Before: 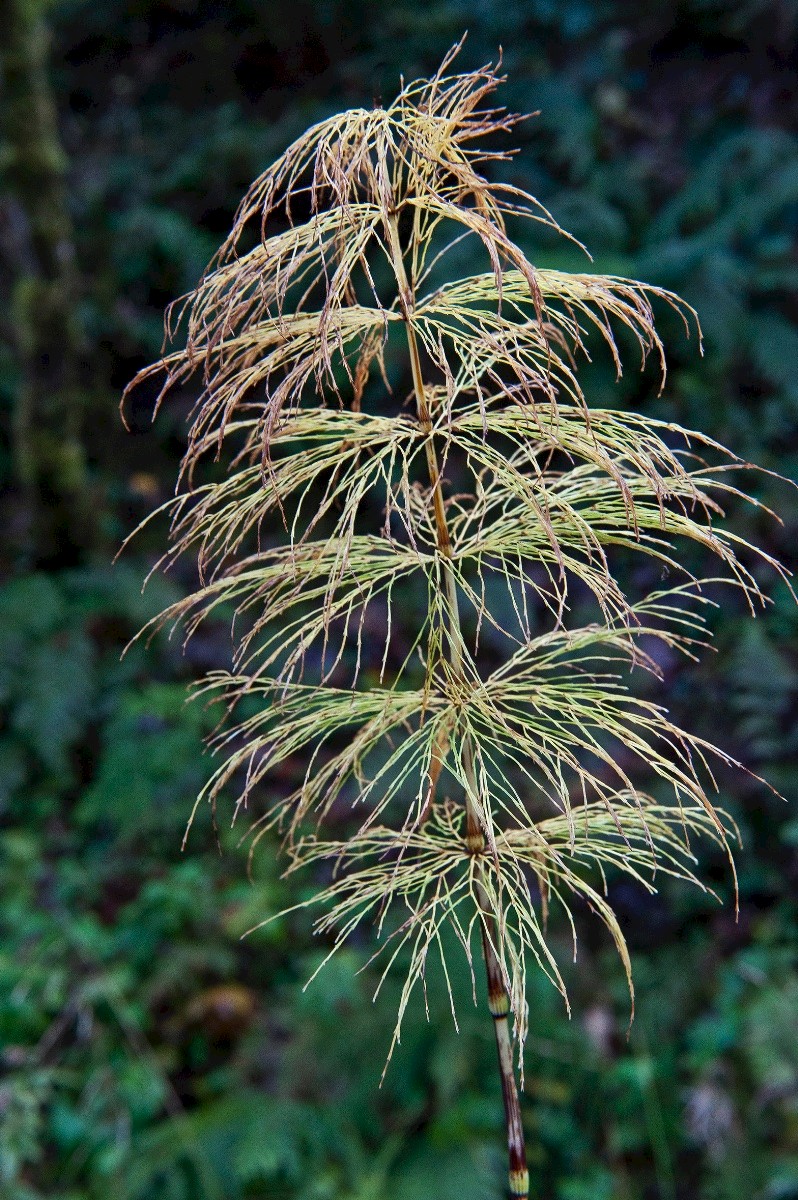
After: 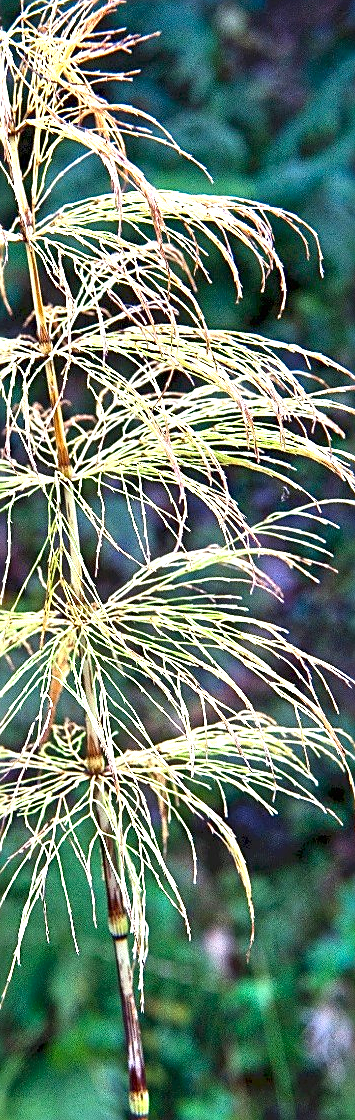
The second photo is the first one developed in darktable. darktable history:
sharpen: on, module defaults
exposure: black level correction 0, exposure 1.45 EV, compensate exposure bias true, compensate highlight preservation false
contrast brightness saturation: contrast 0.1, brightness 0.03, saturation 0.09
crop: left 47.628%, top 6.643%, right 7.874%
